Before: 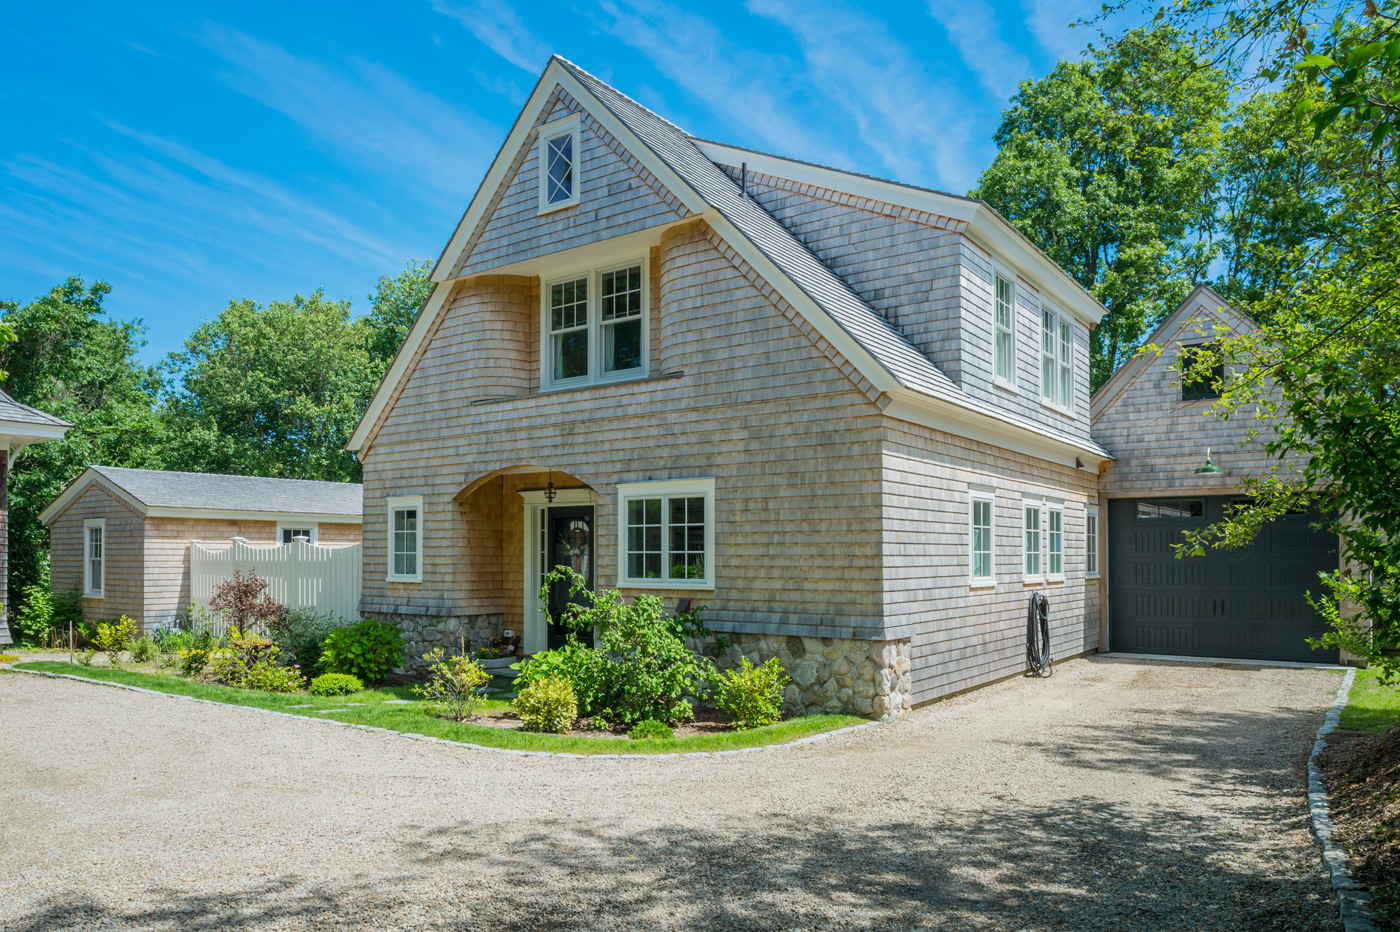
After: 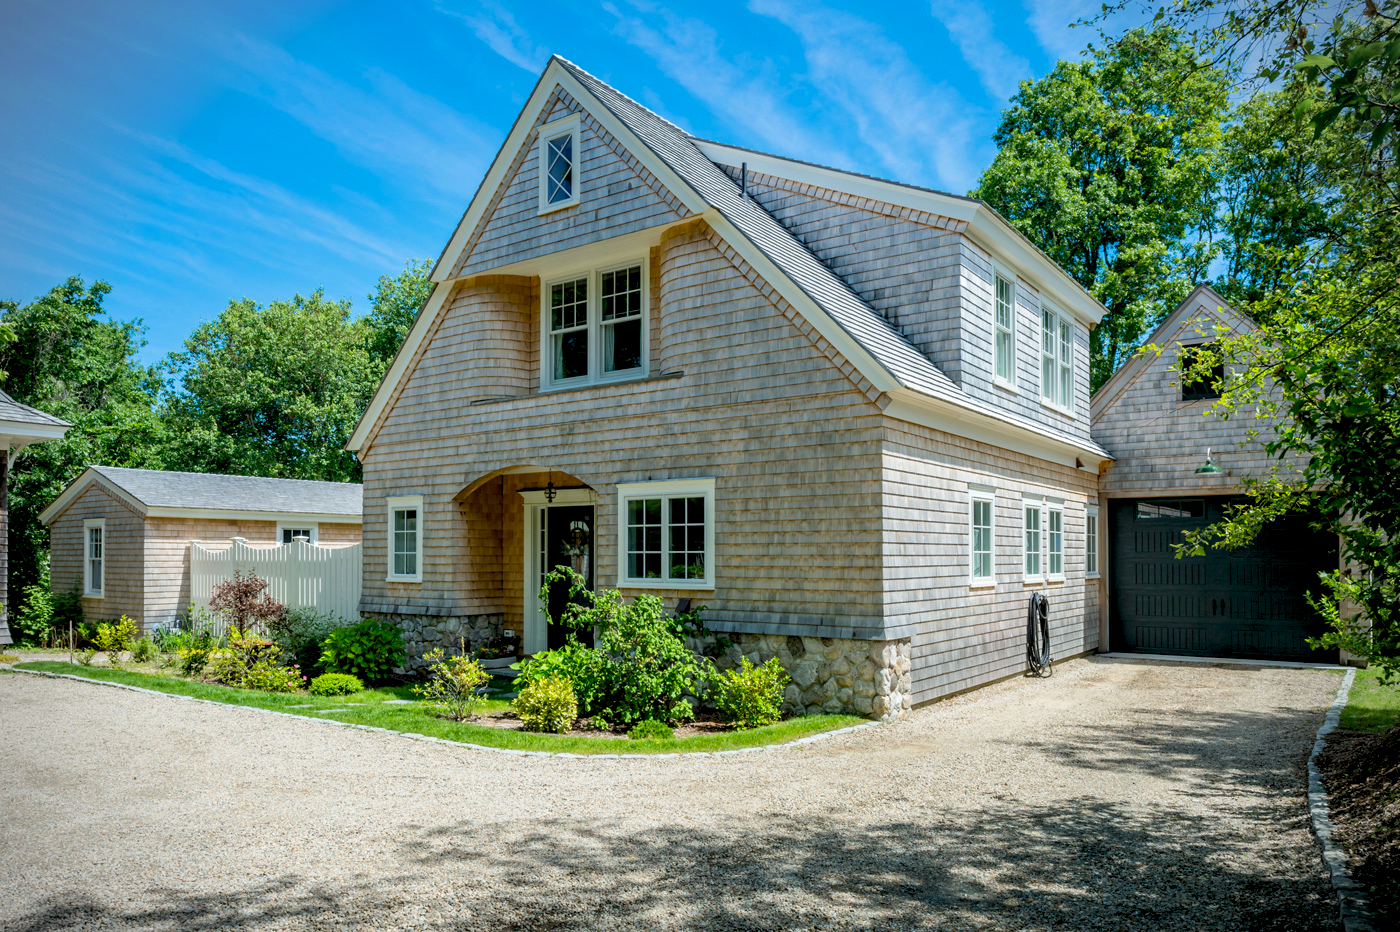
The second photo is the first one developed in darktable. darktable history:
vignetting: fall-off start 88.31%, fall-off radius 43.64%, width/height ratio 1.156
levels: levels [0.026, 0.507, 0.987]
base curve: curves: ch0 [(0.017, 0) (0.425, 0.441) (0.844, 0.933) (1, 1)], preserve colors none
